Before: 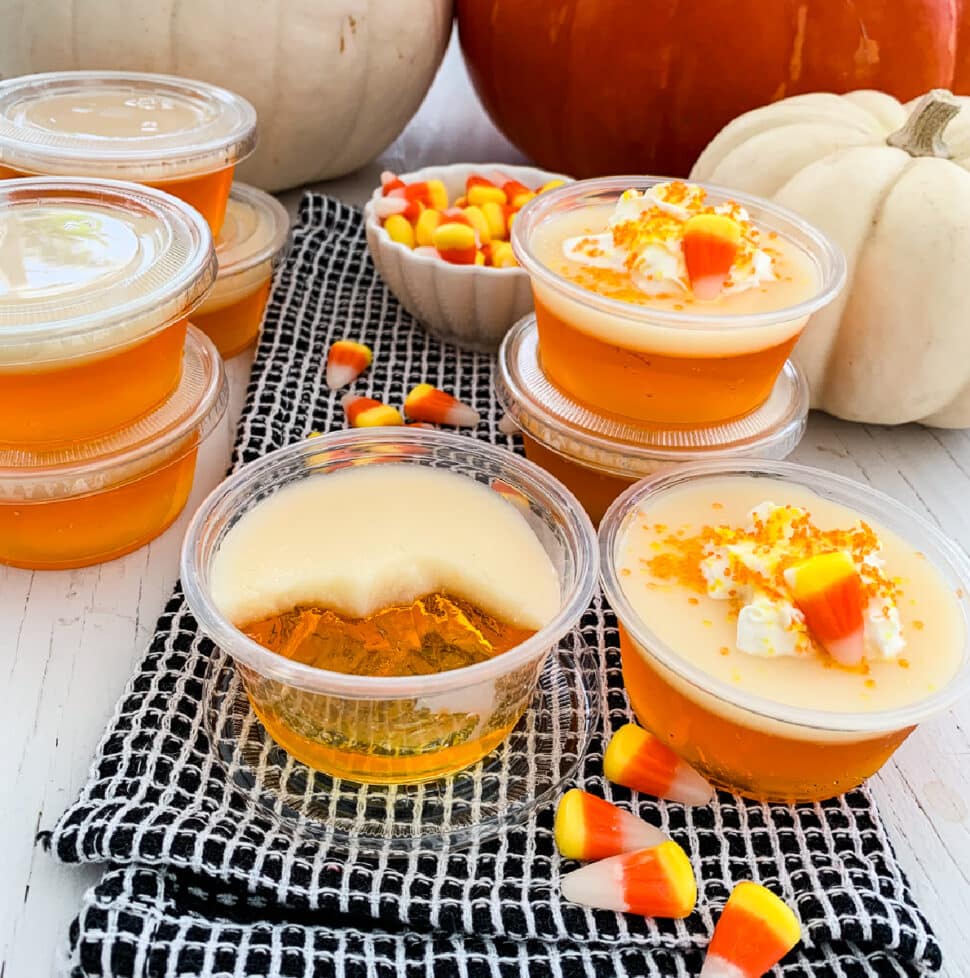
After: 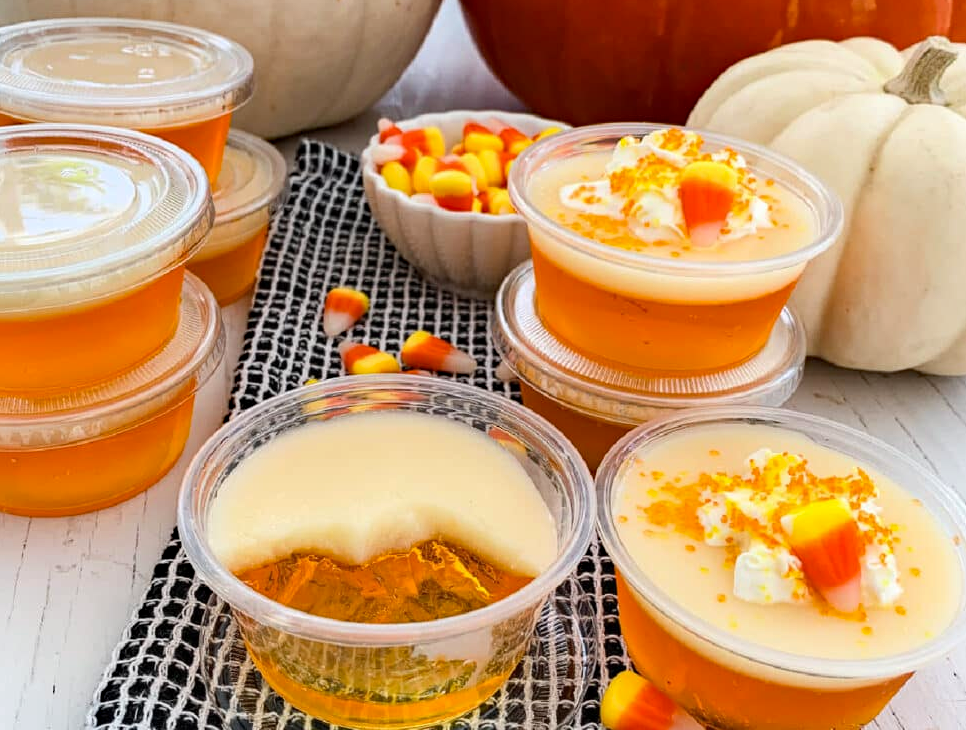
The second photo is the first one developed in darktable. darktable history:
haze removal: compatibility mode true, adaptive false
crop: left 0.39%, top 5.52%, bottom 19.74%
